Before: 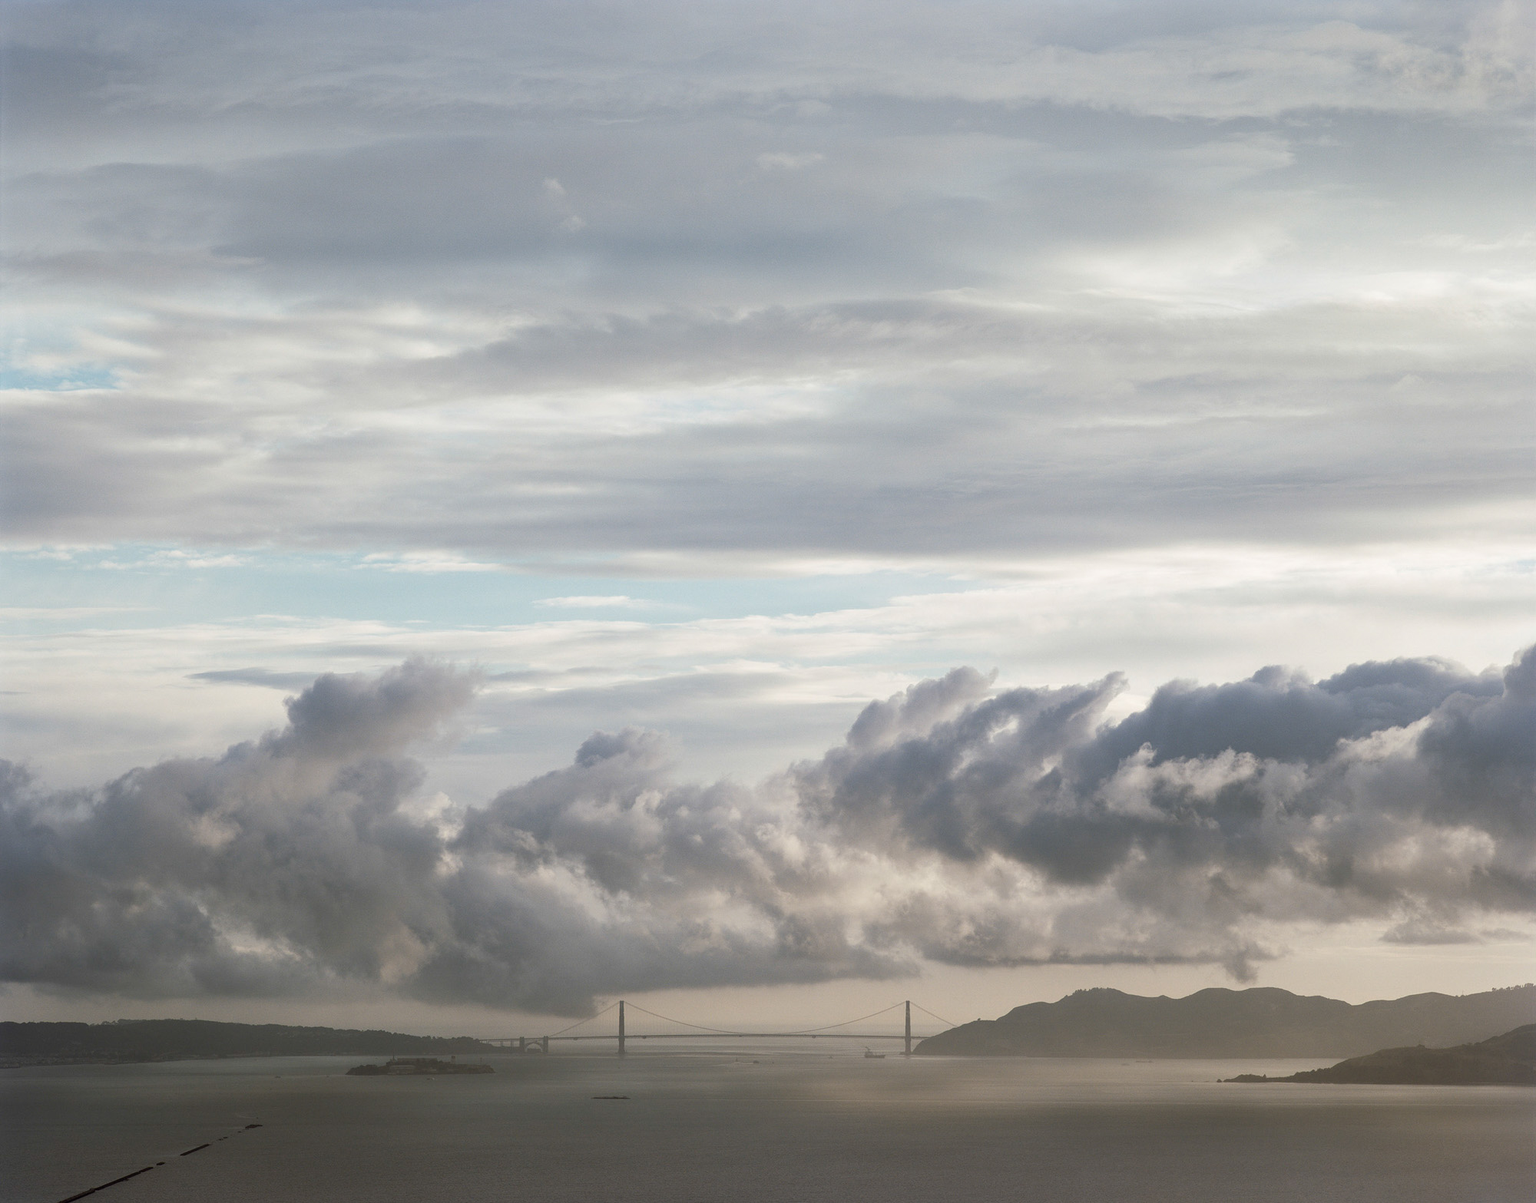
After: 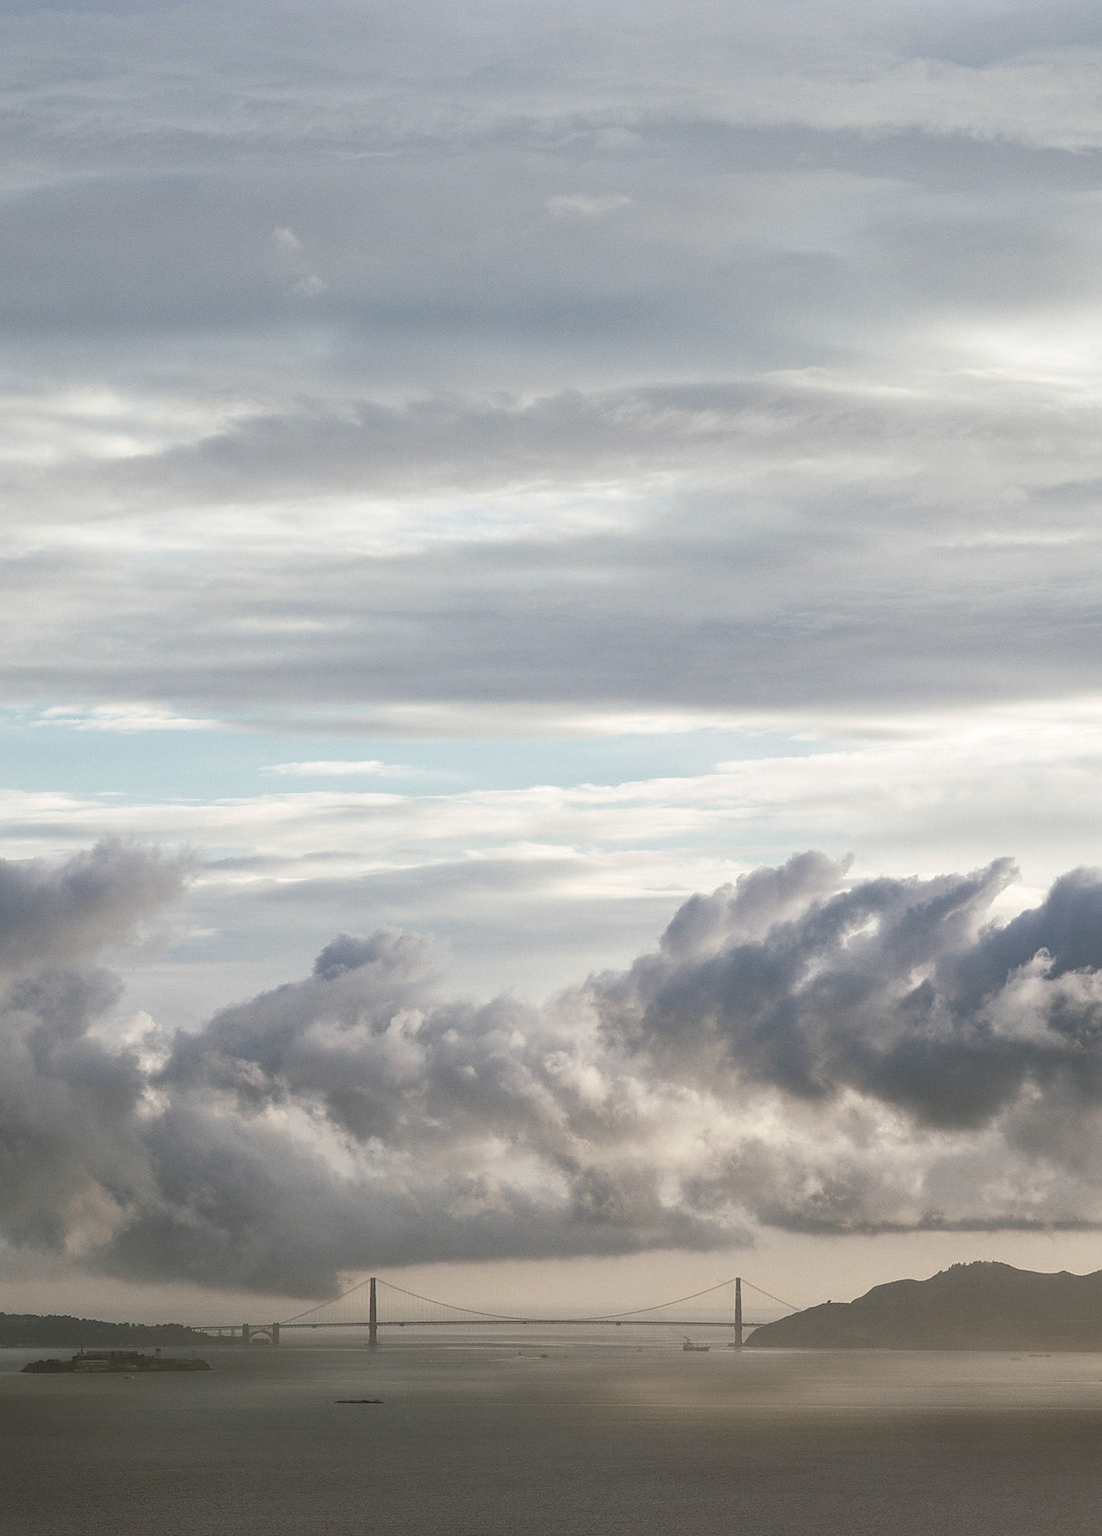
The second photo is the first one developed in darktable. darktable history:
color balance rgb: perceptual saturation grading › global saturation 20%, perceptual saturation grading › highlights -25%, perceptual saturation grading › shadows 25%
crop: left 21.496%, right 22.254%
local contrast: on, module defaults
sharpen: radius 1, threshold 1
